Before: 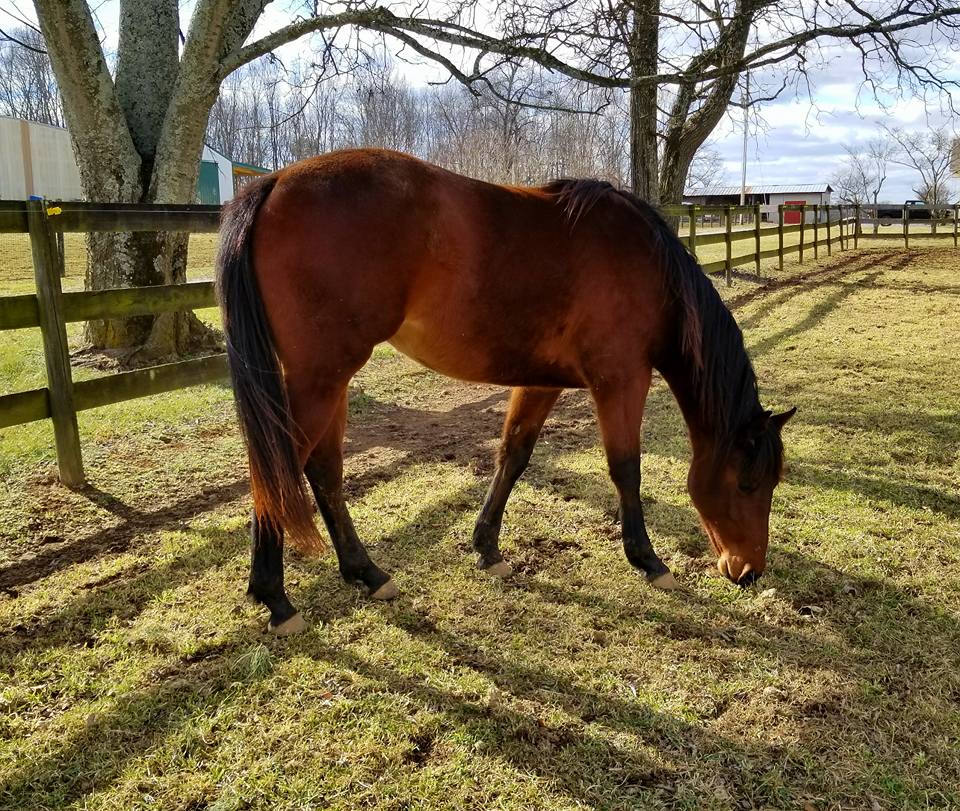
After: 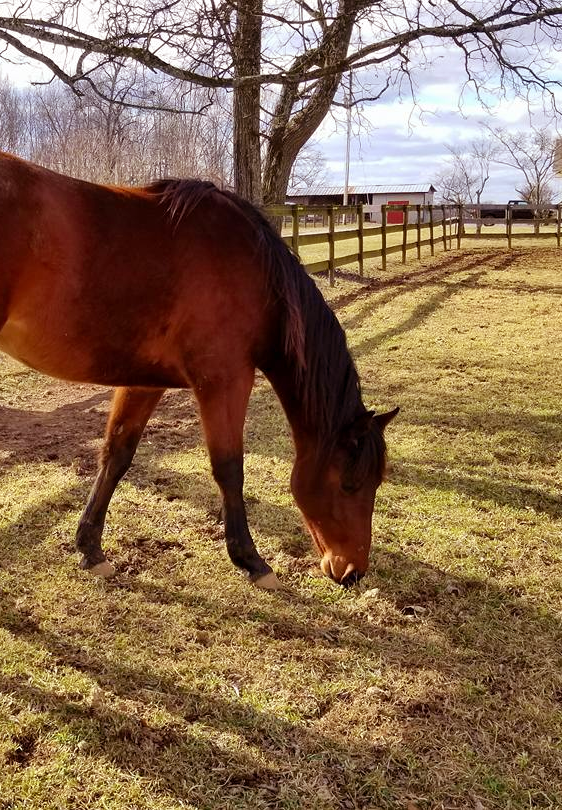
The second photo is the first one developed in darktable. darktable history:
crop: left 41.402%
rgb levels: mode RGB, independent channels, levels [[0, 0.474, 1], [0, 0.5, 1], [0, 0.5, 1]]
